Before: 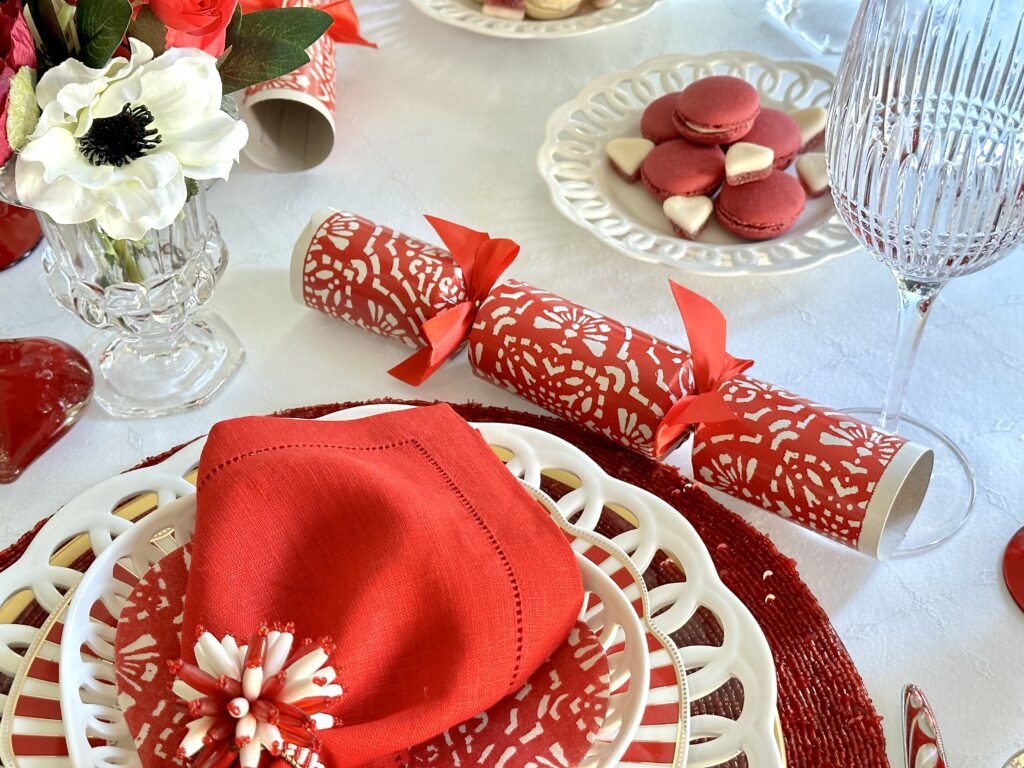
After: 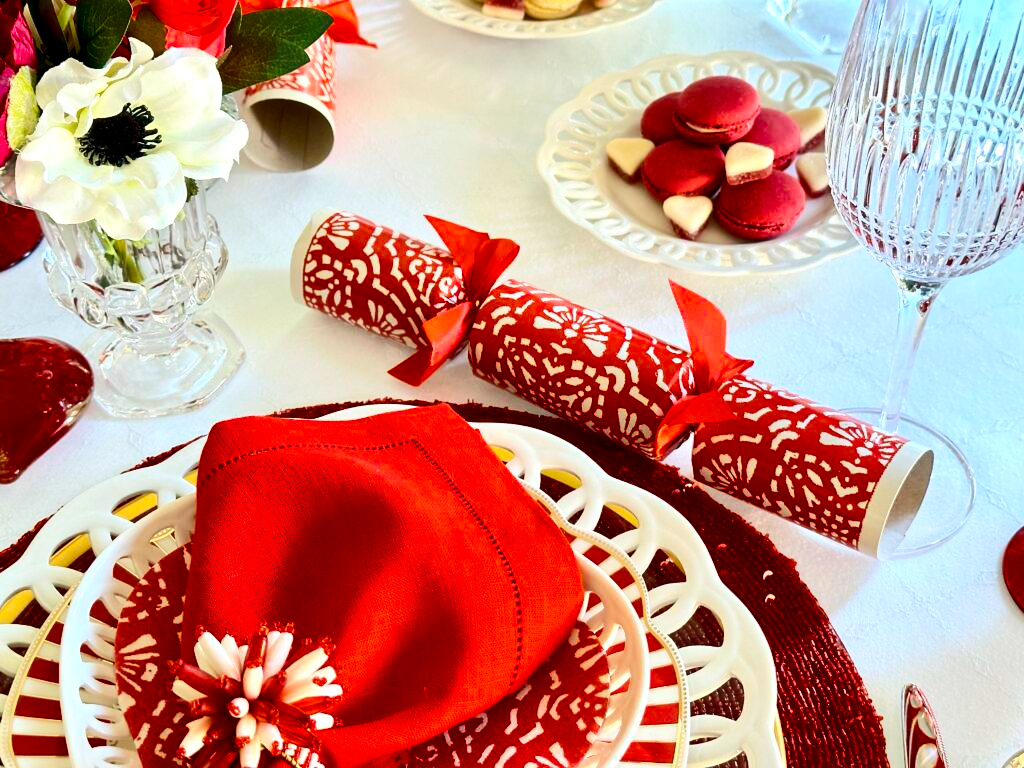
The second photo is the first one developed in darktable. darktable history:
tone equalizer: on, module defaults
contrast brightness saturation: contrast 0.28
color balance rgb: linear chroma grading › global chroma 15%, perceptual saturation grading › global saturation 30%
